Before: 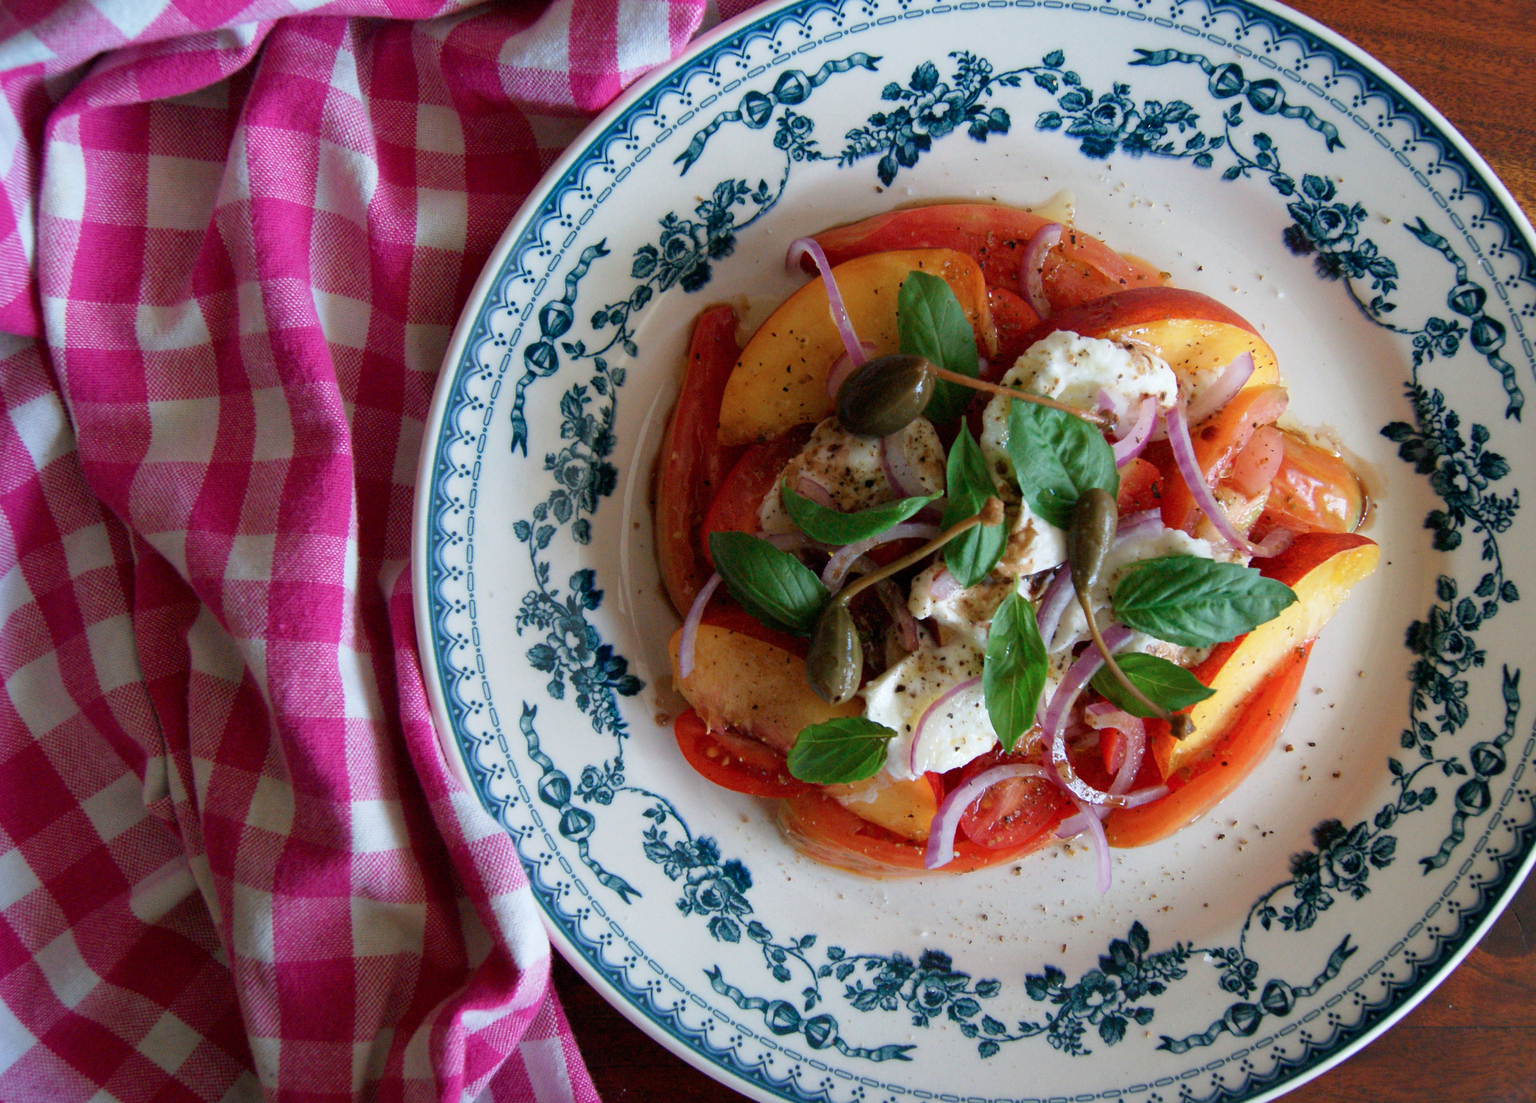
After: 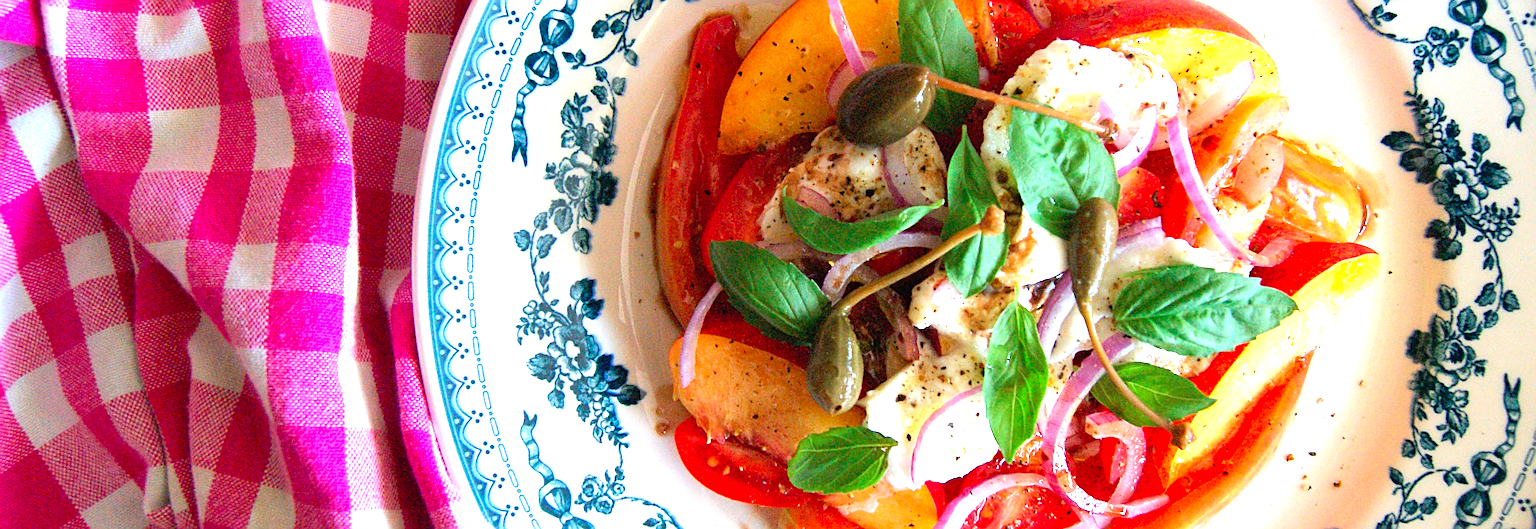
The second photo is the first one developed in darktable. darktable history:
contrast brightness saturation: contrast 0.074, brightness 0.077, saturation 0.176
color zones: curves: ch1 [(0, 0.523) (0.143, 0.545) (0.286, 0.52) (0.429, 0.506) (0.571, 0.503) (0.714, 0.503) (0.857, 0.508) (1, 0.523)]
exposure: exposure 1.477 EV
sharpen: radius 2.987, amount 0.755
crop and rotate: top 26.391%, bottom 25.61%
